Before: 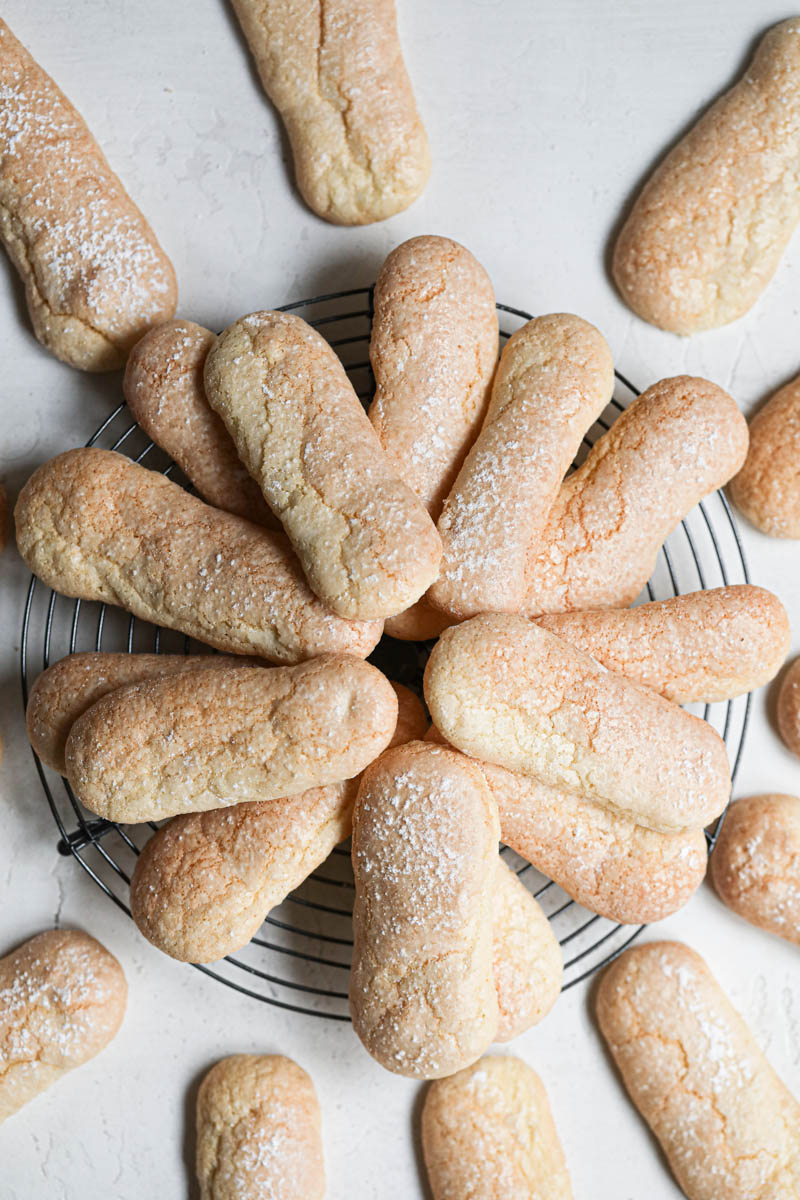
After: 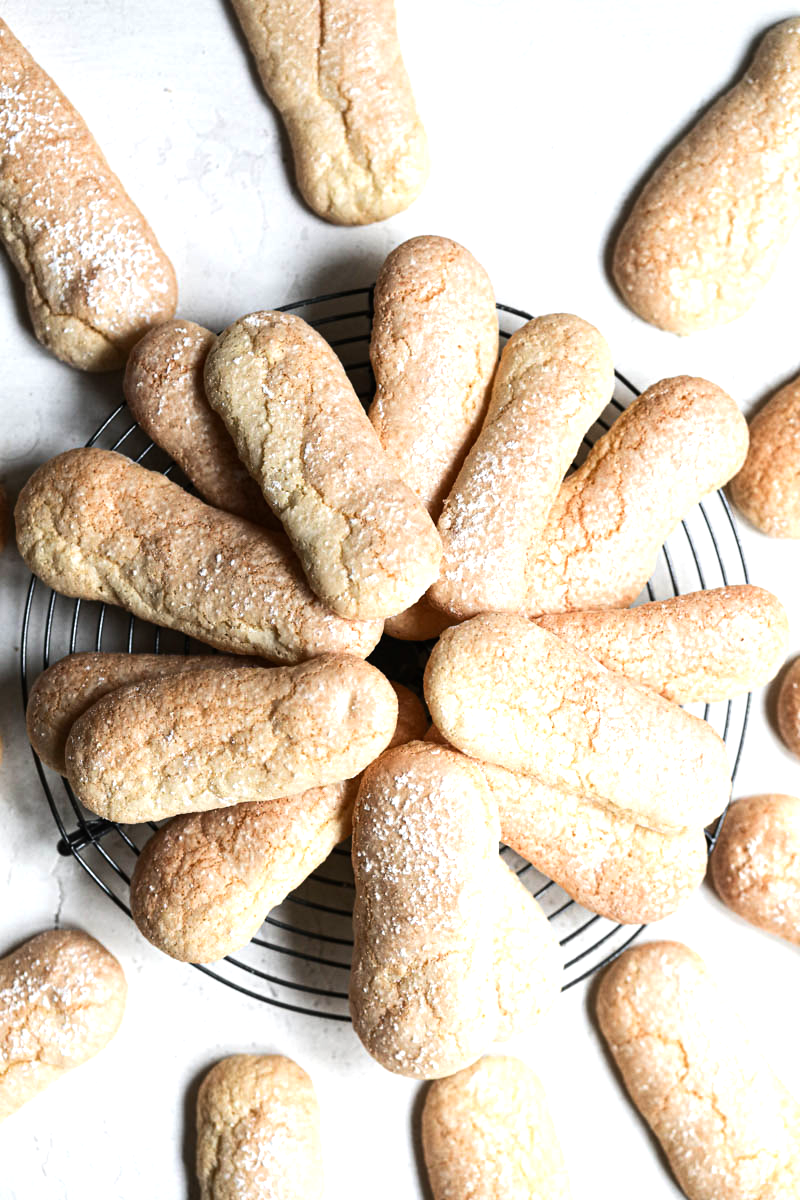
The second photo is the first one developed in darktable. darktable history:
tone equalizer: -8 EV -0.787 EV, -7 EV -0.734 EV, -6 EV -0.576 EV, -5 EV -0.412 EV, -3 EV 0.391 EV, -2 EV 0.6 EV, -1 EV 0.699 EV, +0 EV 0.756 EV, edges refinement/feathering 500, mask exposure compensation -1.57 EV, preserve details no
